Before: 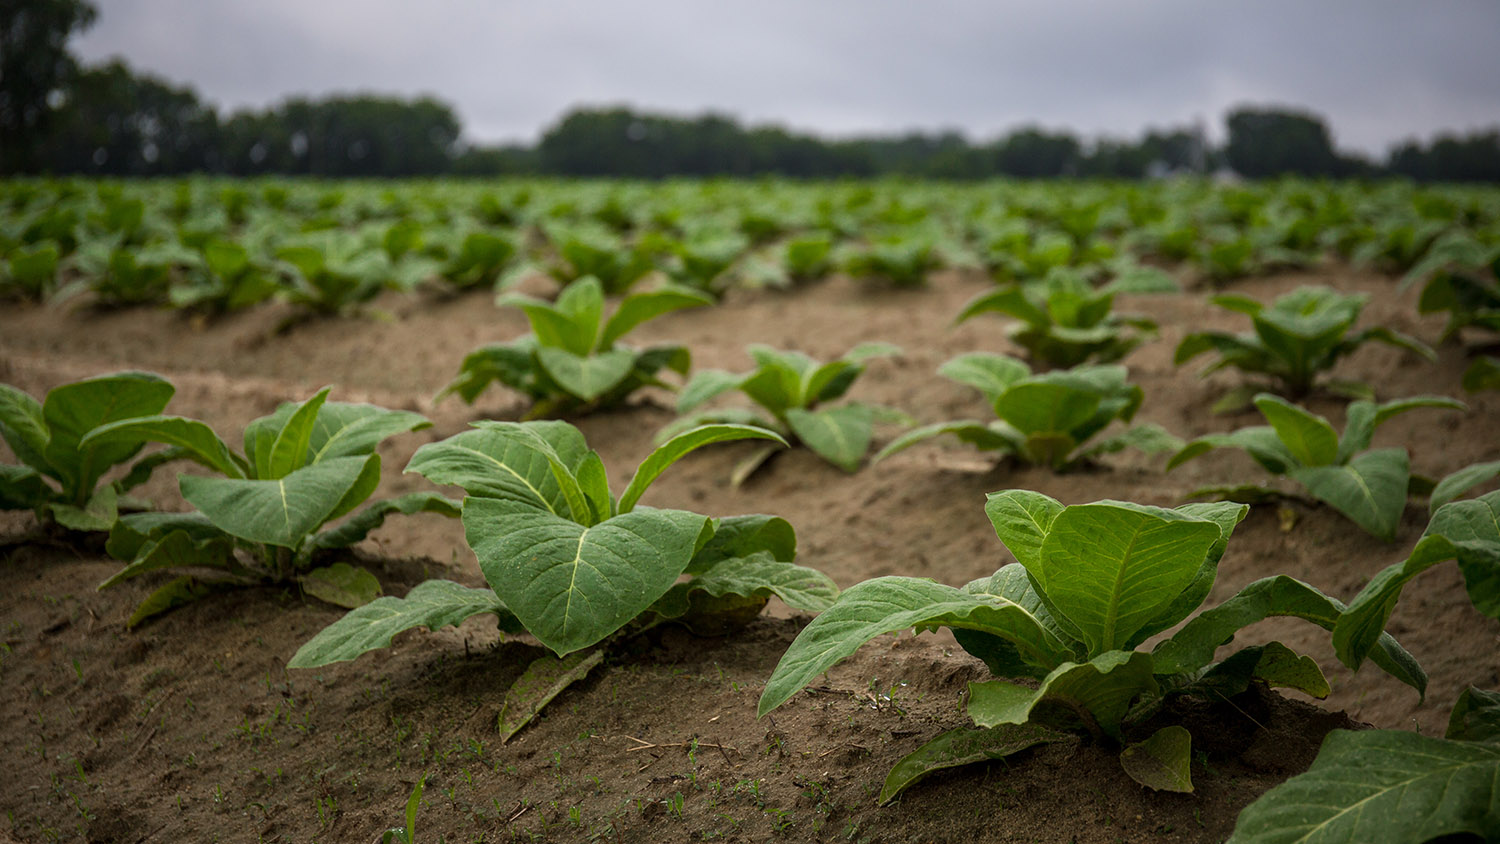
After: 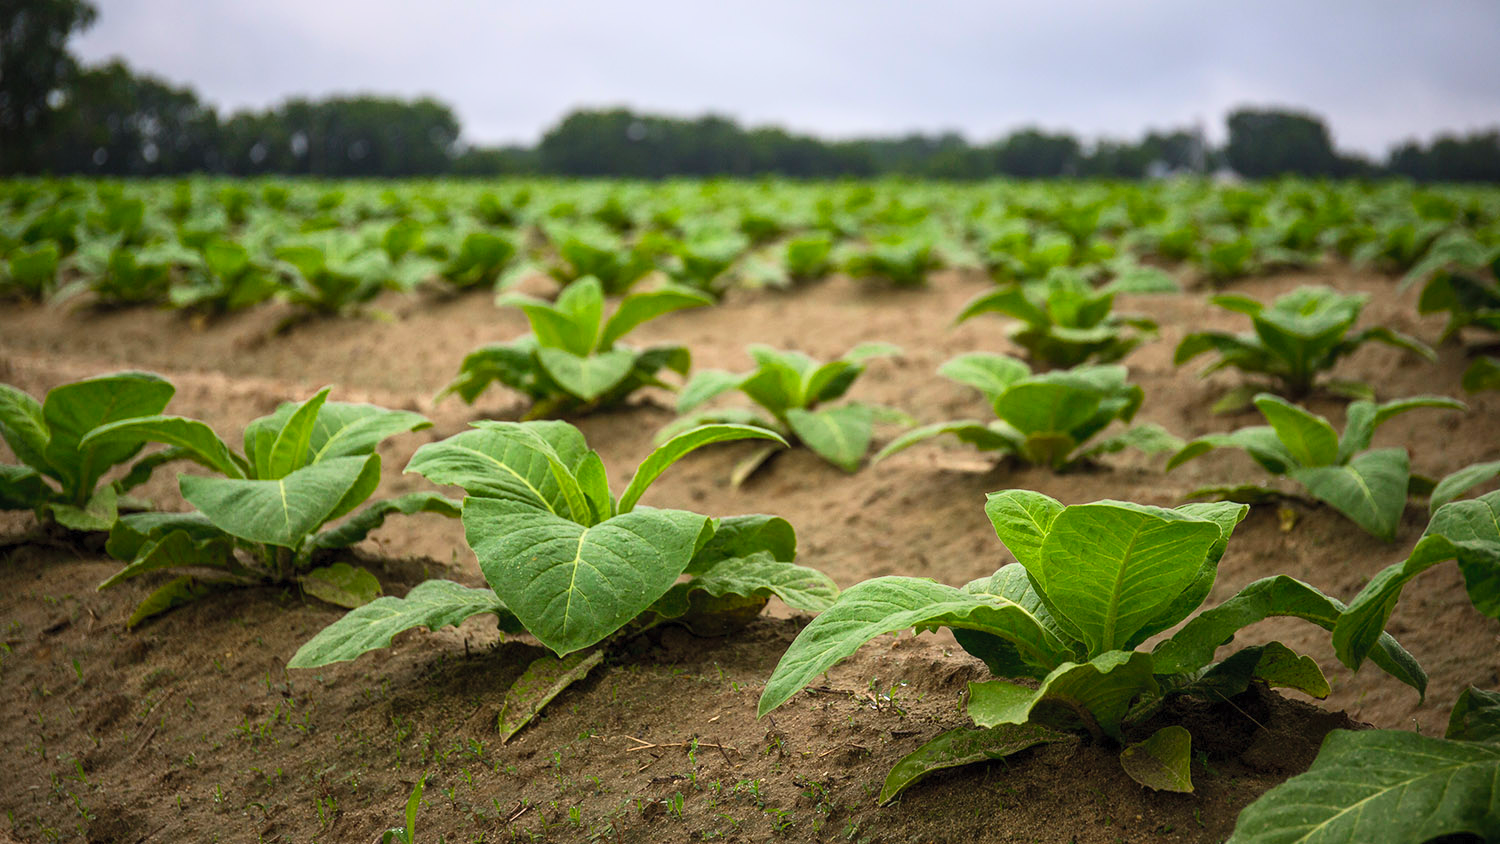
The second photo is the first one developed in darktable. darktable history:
contrast brightness saturation: contrast 0.238, brightness 0.263, saturation 0.377
